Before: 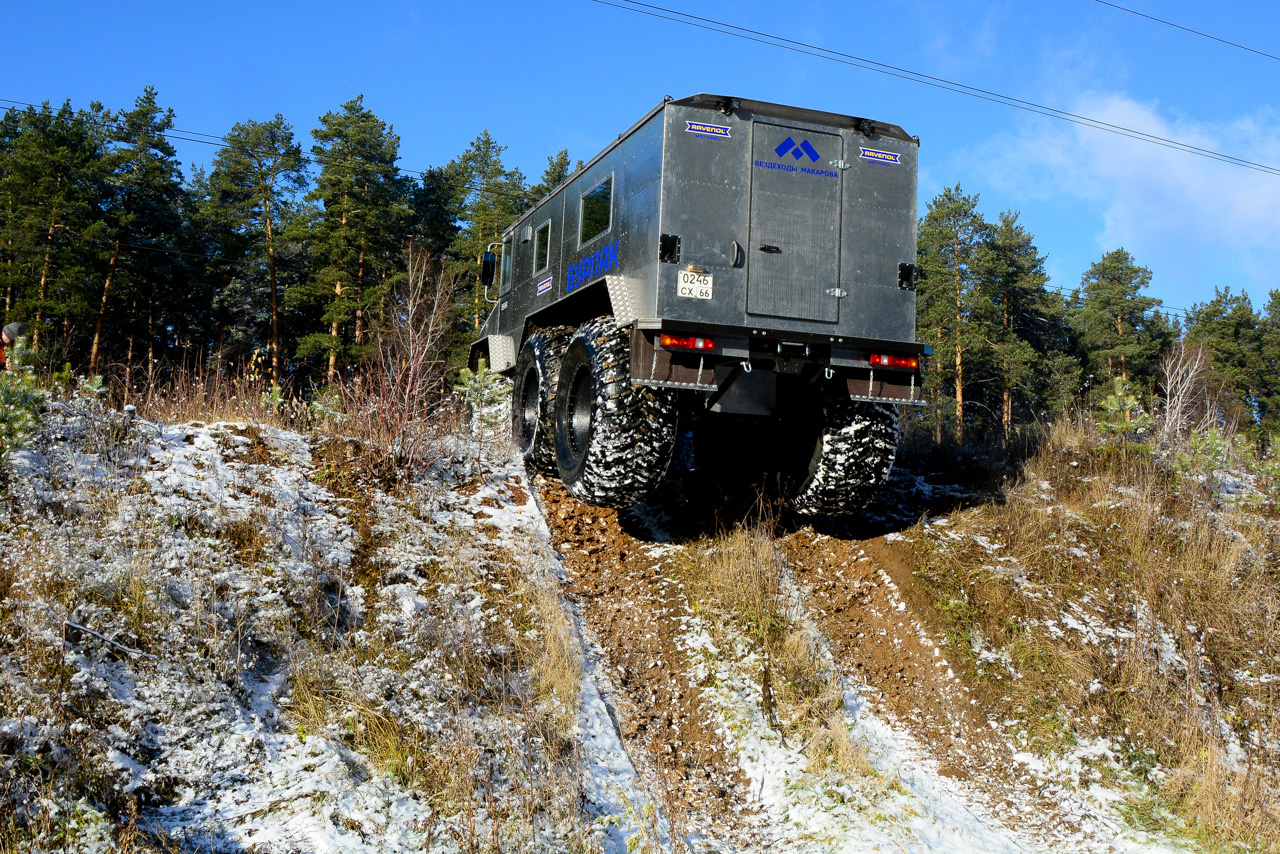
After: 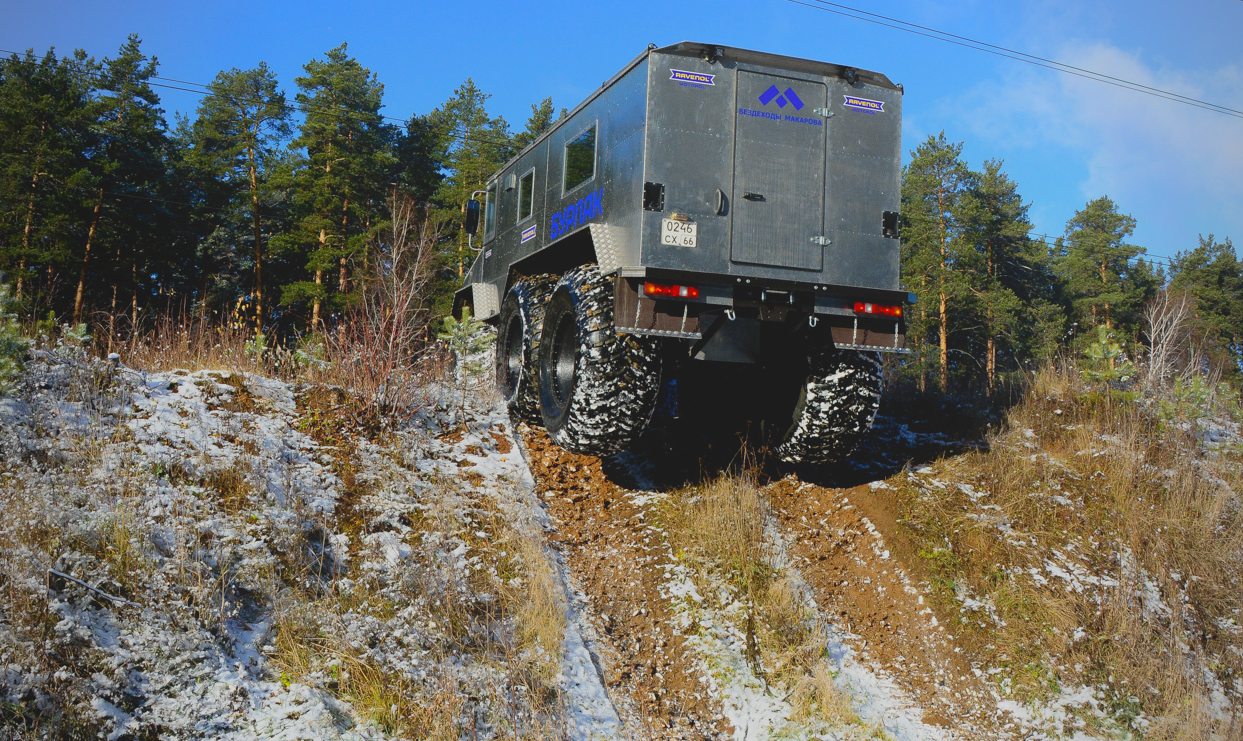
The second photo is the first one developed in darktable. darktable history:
local contrast: detail 71%
crop: left 1.285%, top 6.141%, right 1.574%, bottom 6.981%
vignetting: fall-off radius 61%
